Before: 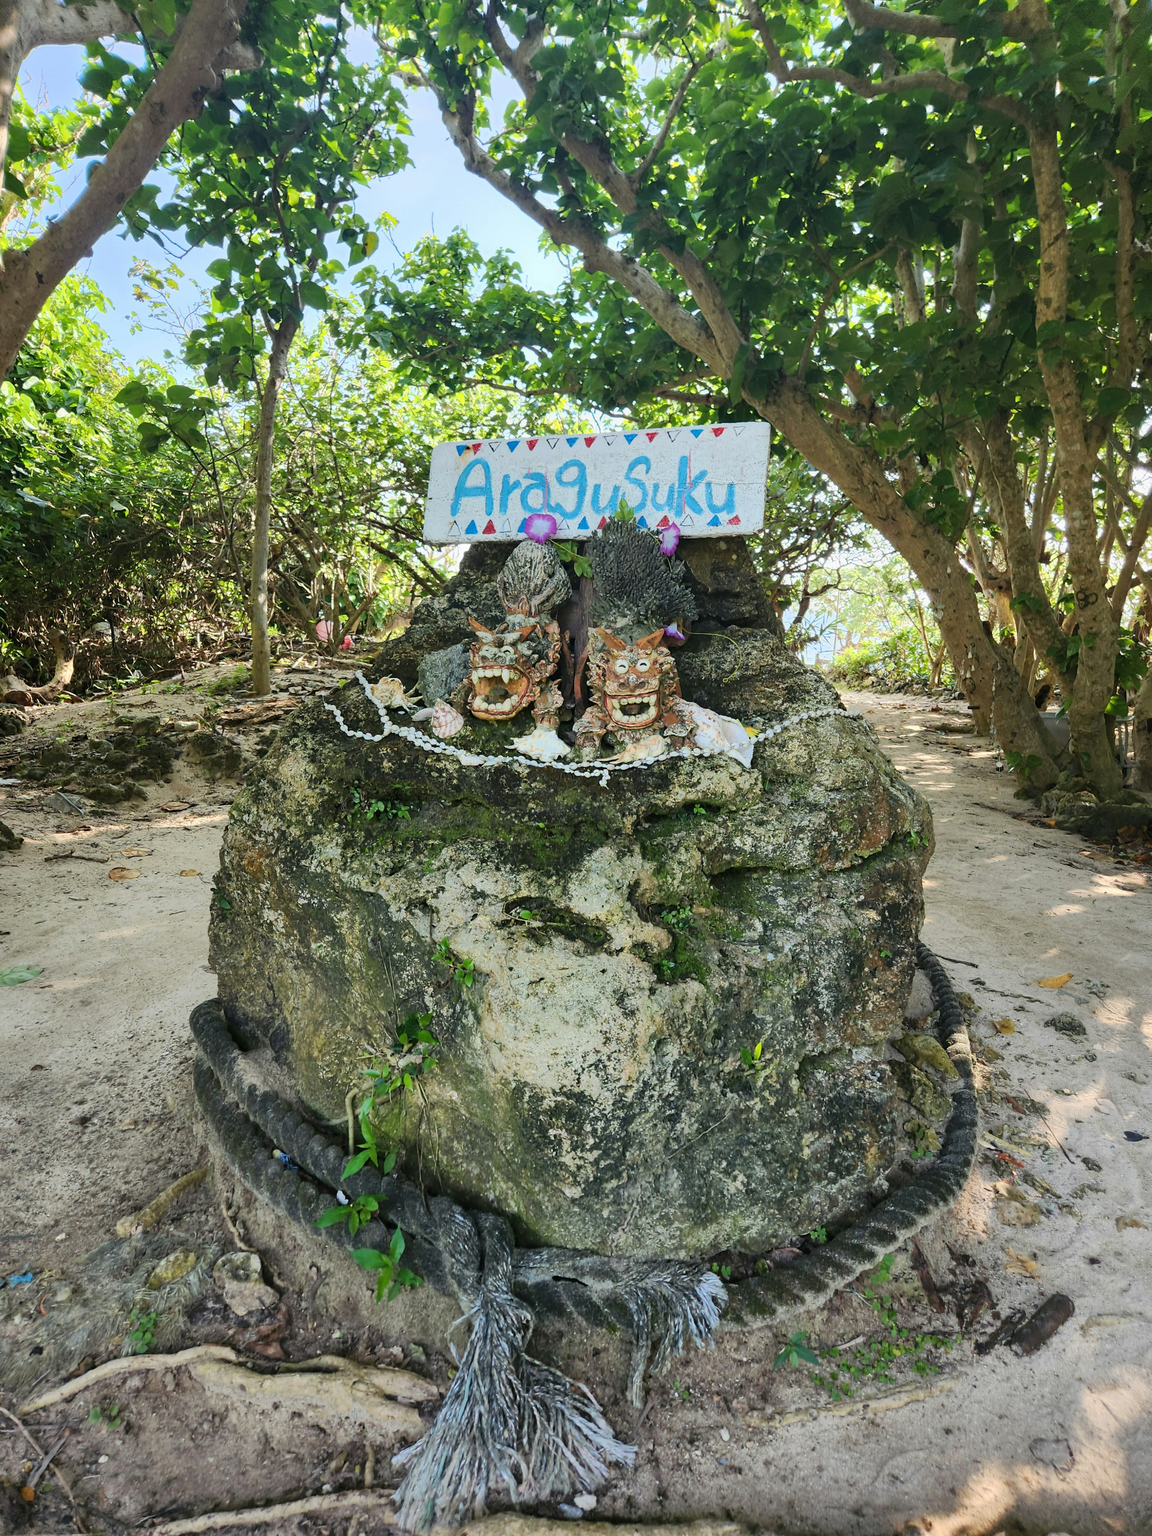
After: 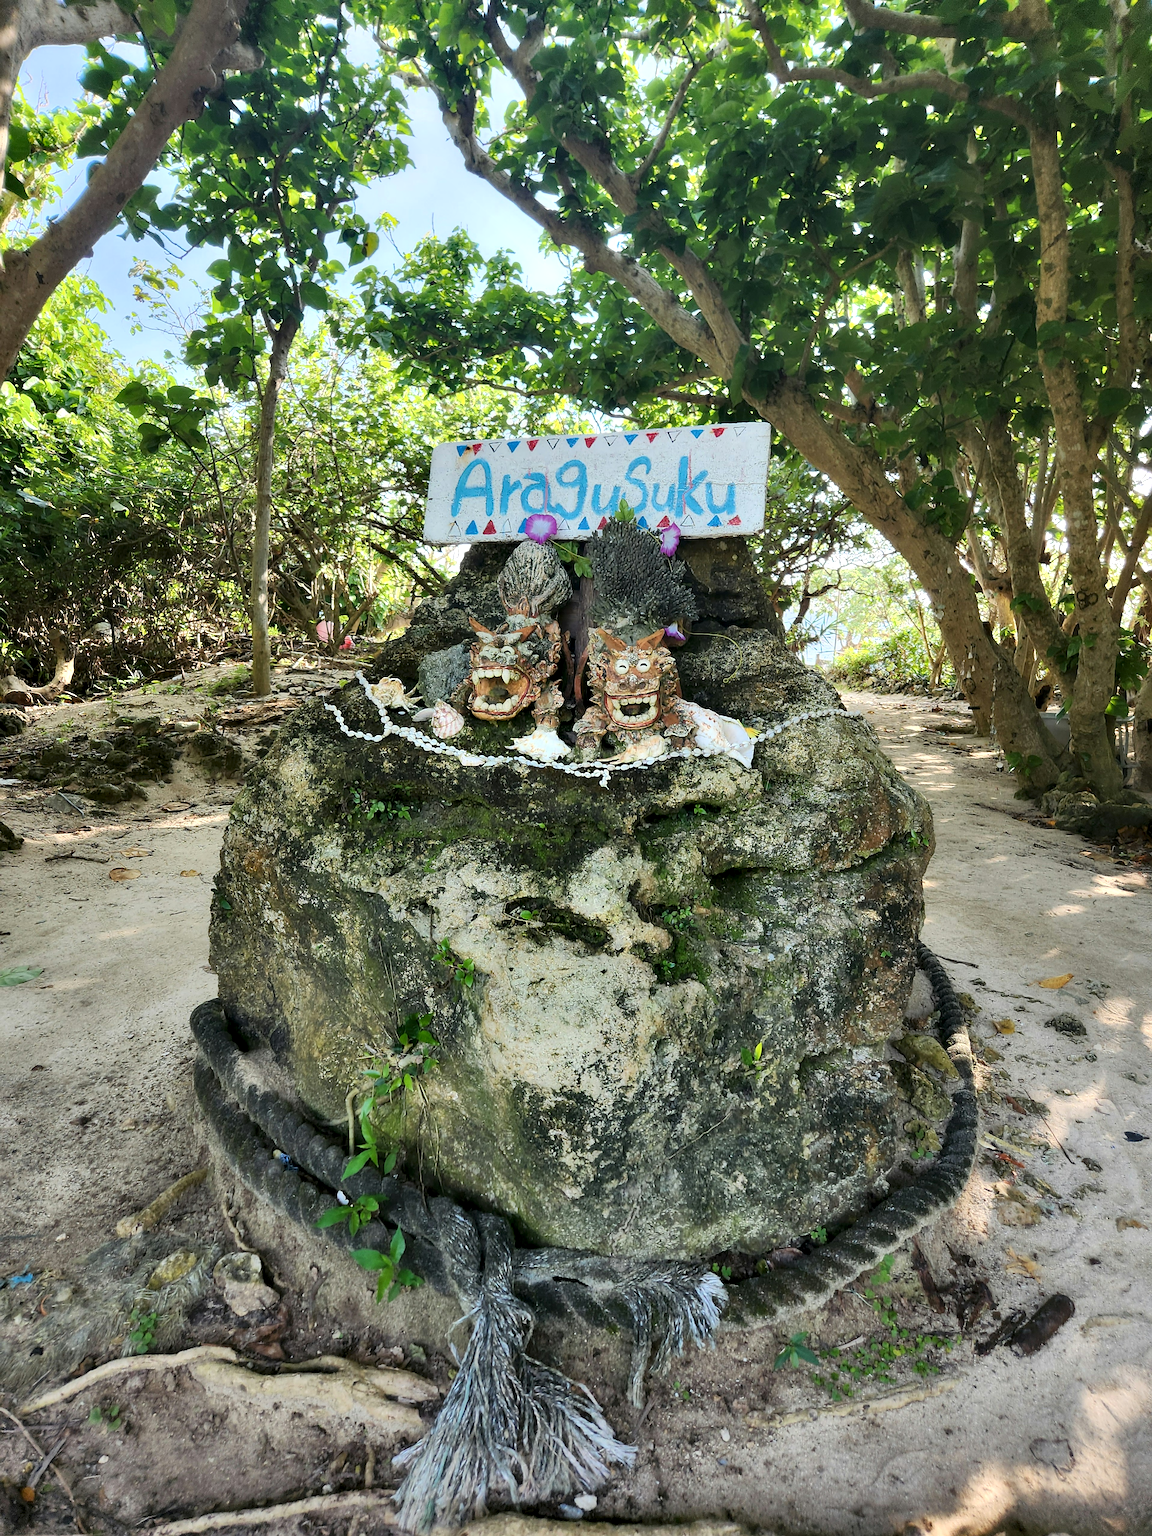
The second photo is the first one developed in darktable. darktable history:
contrast equalizer: y [[0.579, 0.58, 0.505, 0.5, 0.5, 0.5], [0.5 ×6], [0.5 ×6], [0 ×6], [0 ×6]]
sharpen: on, module defaults
